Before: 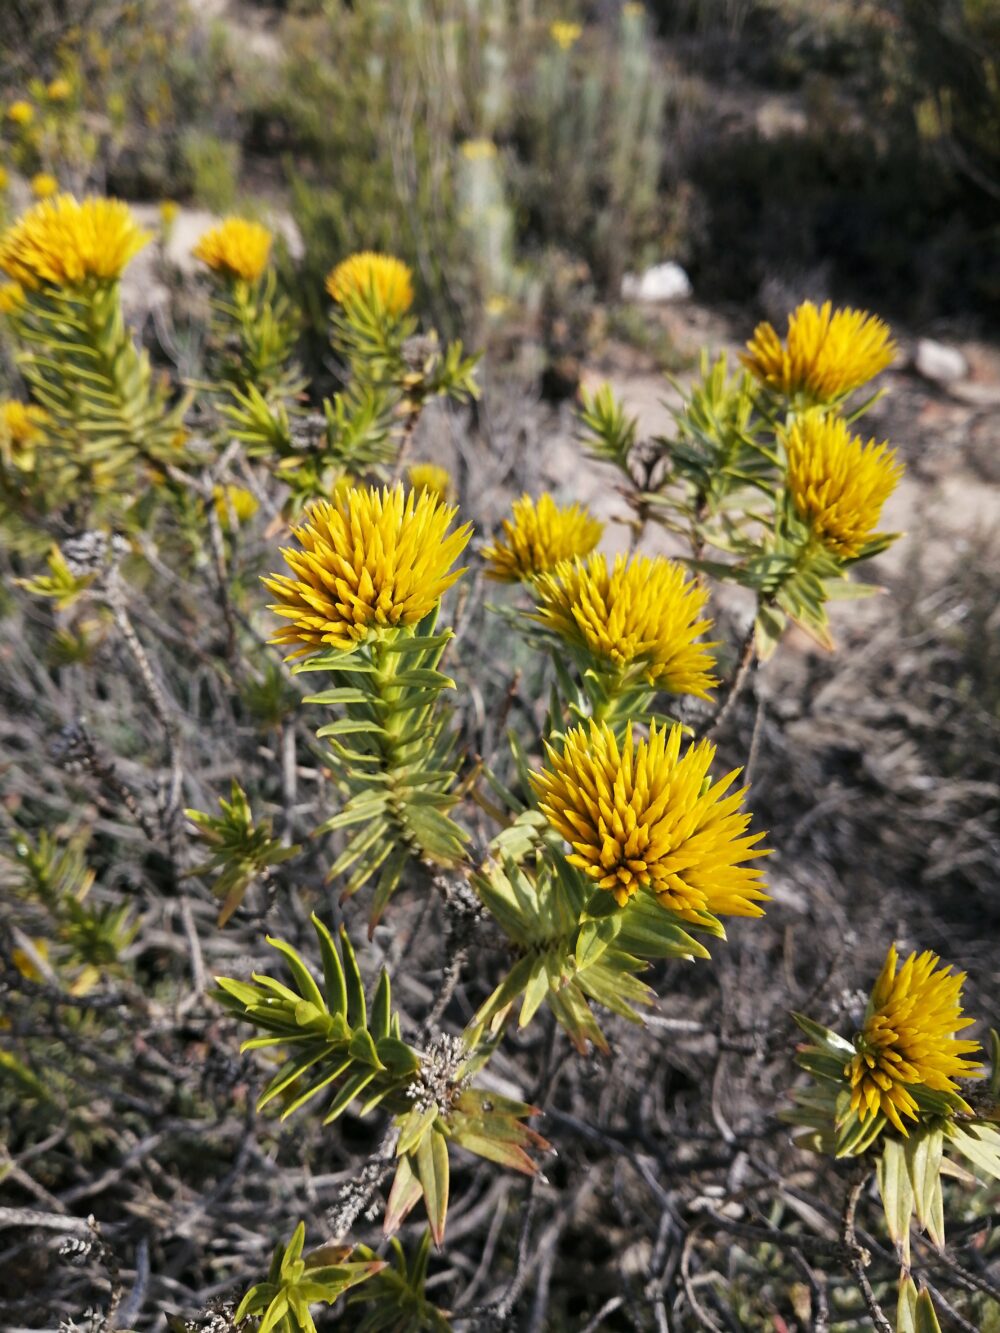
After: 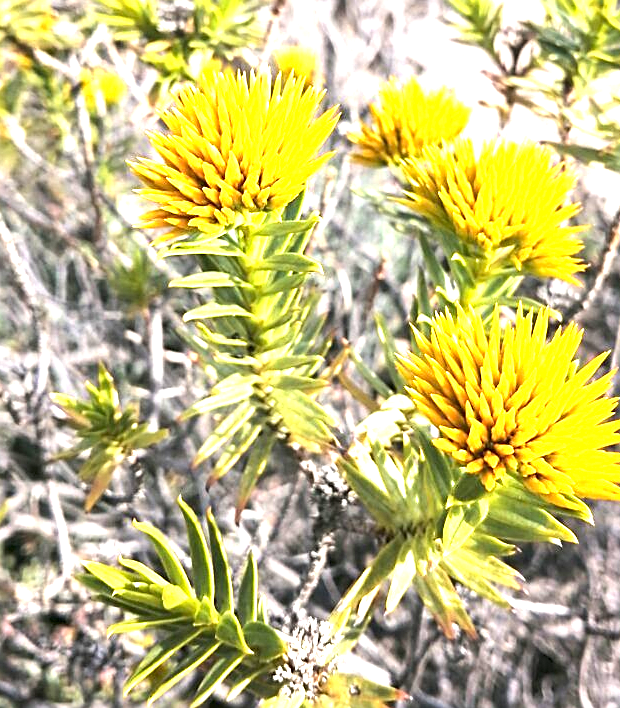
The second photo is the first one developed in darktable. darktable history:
crop: left 13.312%, top 31.28%, right 24.627%, bottom 15.582%
exposure: black level correction 0, exposure 1.9 EV, compensate highlight preservation false
sharpen: on, module defaults
tone equalizer: on, module defaults
